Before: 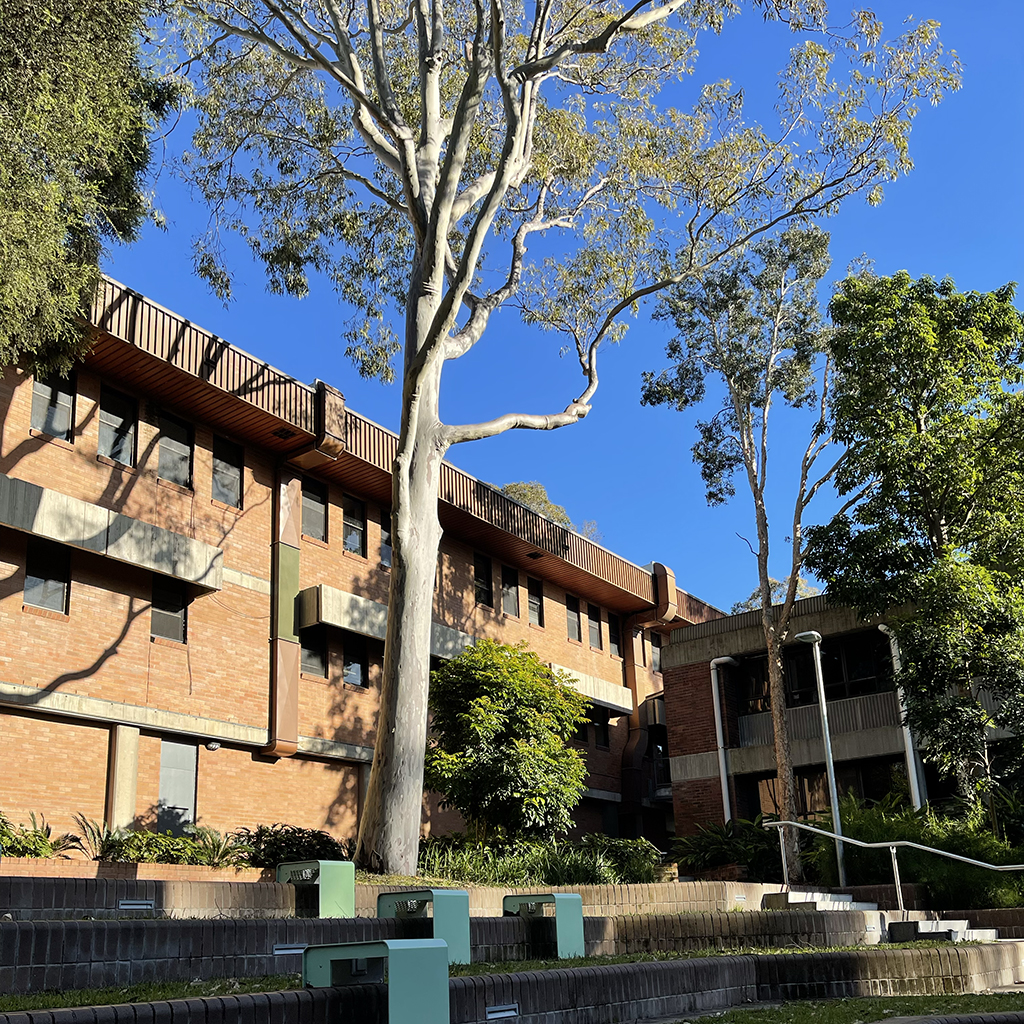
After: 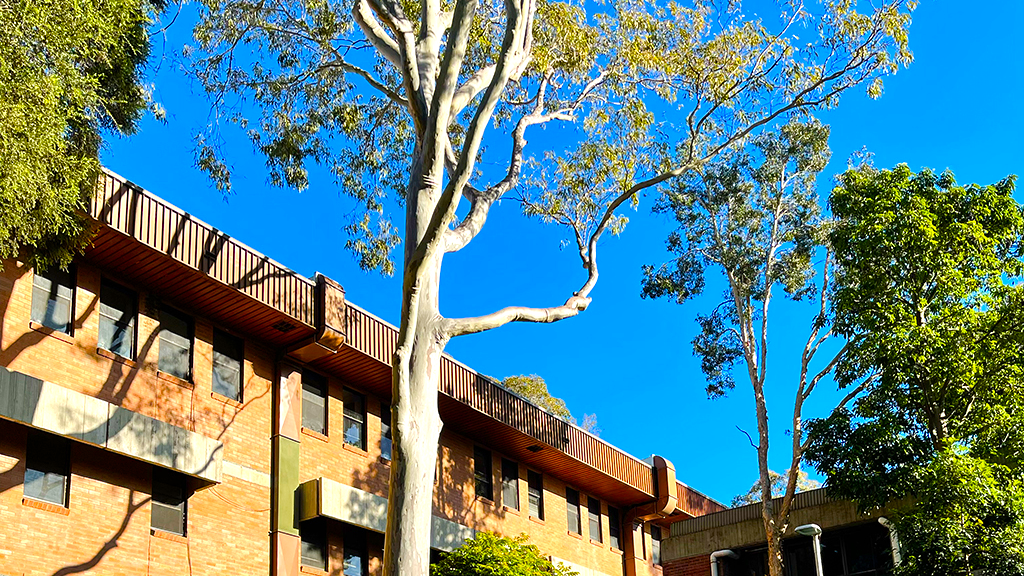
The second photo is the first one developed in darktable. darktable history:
contrast brightness saturation: contrast 0.038, saturation 0.157
crop and rotate: top 10.52%, bottom 33.189%
color balance rgb: linear chroma grading › global chroma 8.462%, perceptual saturation grading › global saturation 0.961%, perceptual saturation grading › highlights -16.73%, perceptual saturation grading › mid-tones 32.59%, perceptual saturation grading › shadows 50.311%, perceptual brilliance grading › global brilliance 12.253%, global vibrance 20%
